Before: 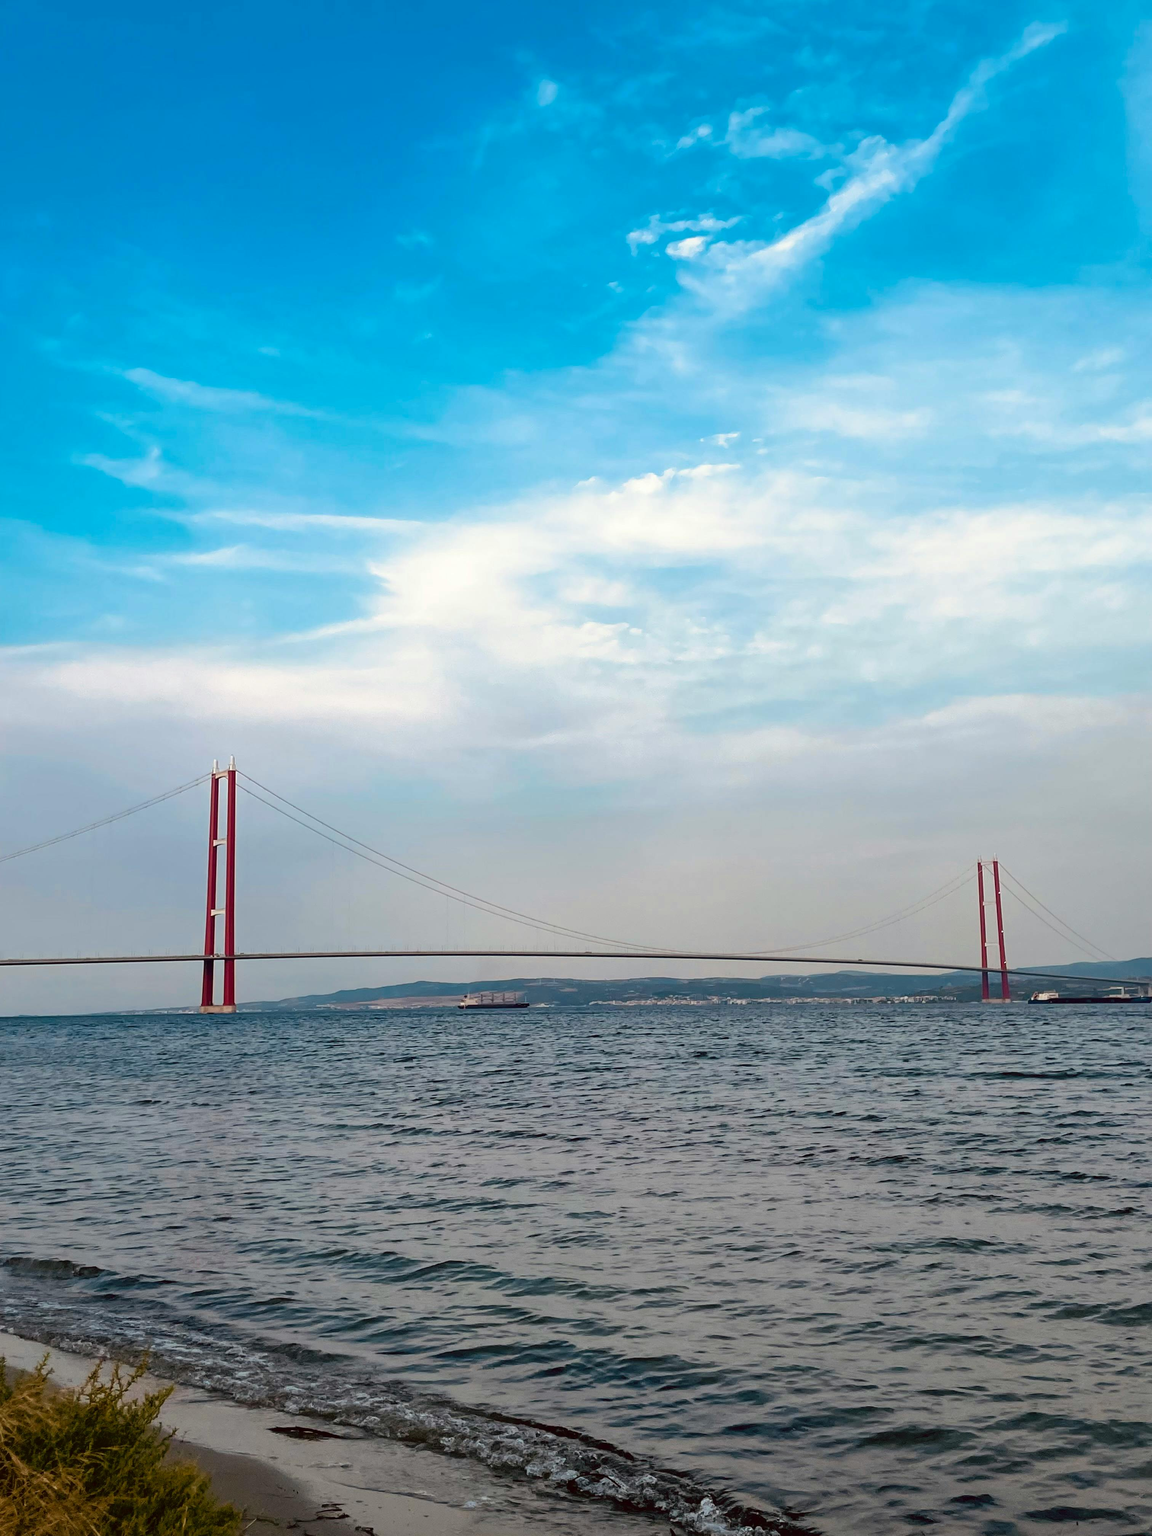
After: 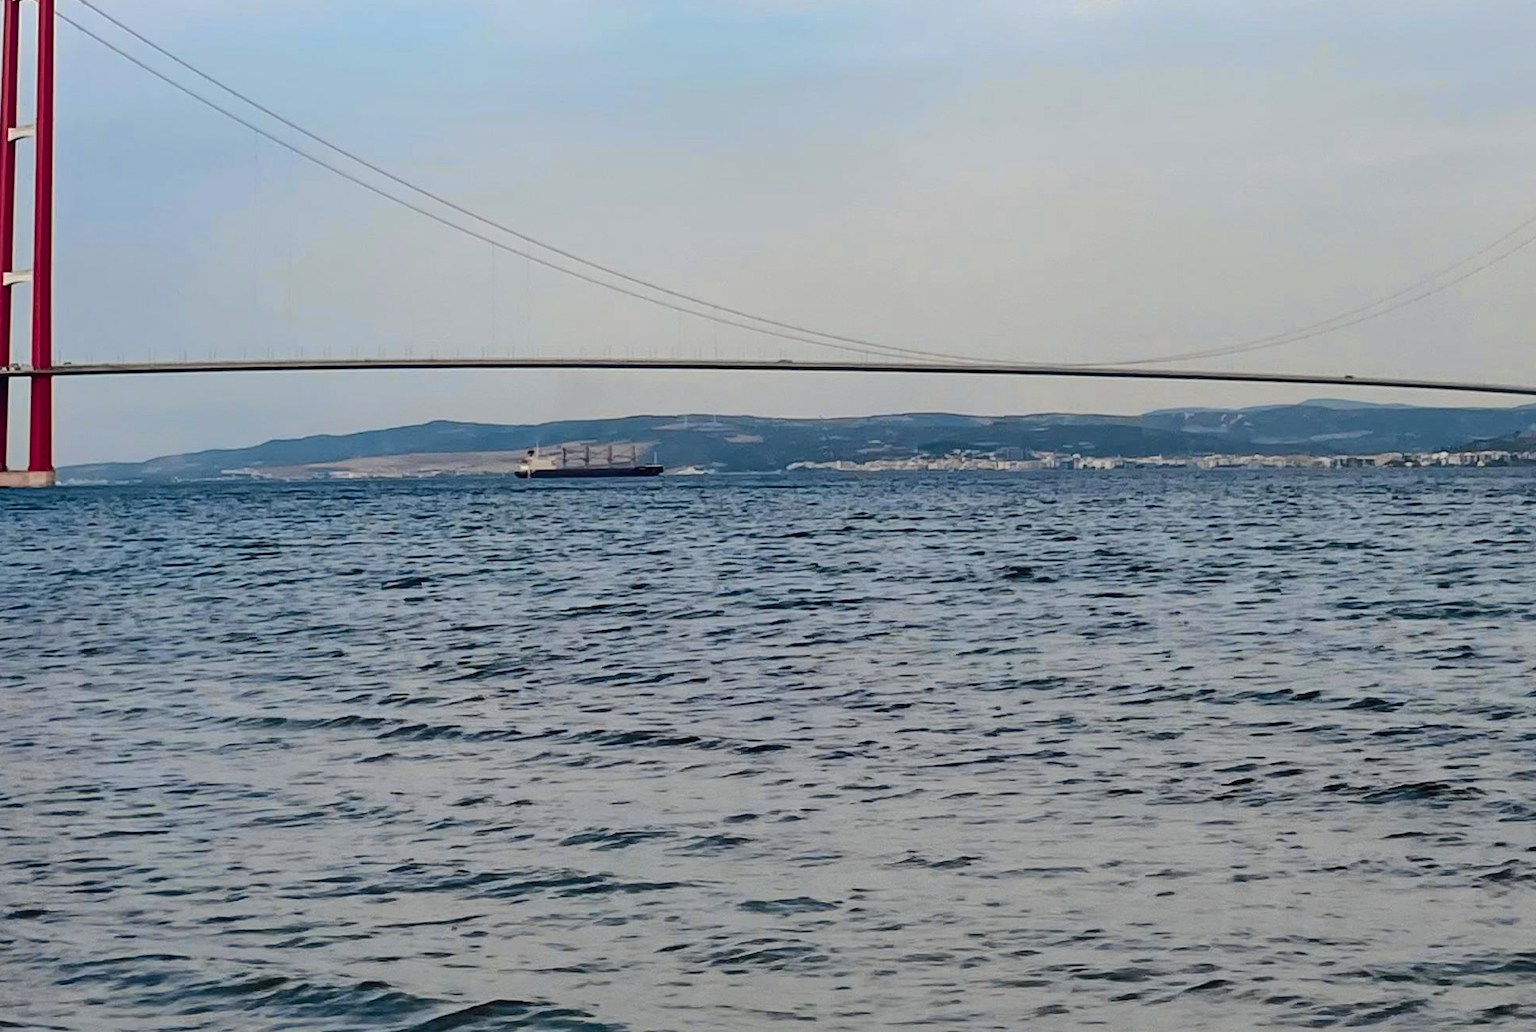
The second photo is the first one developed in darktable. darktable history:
tone curve: curves: ch0 [(0, 0) (0.23, 0.205) (0.486, 0.52) (0.822, 0.825) (0.994, 0.955)]; ch1 [(0, 0) (0.226, 0.261) (0.379, 0.442) (0.469, 0.472) (0.495, 0.495) (0.514, 0.504) (0.561, 0.568) (0.59, 0.612) (1, 1)]; ch2 [(0, 0) (0.269, 0.299) (0.459, 0.441) (0.498, 0.499) (0.523, 0.52) (0.586, 0.569) (0.635, 0.617) (0.659, 0.681) (0.718, 0.764) (1, 1)], color space Lab, independent channels, preserve colors none
crop: left 18.194%, top 50.684%, right 17.465%, bottom 16.86%
